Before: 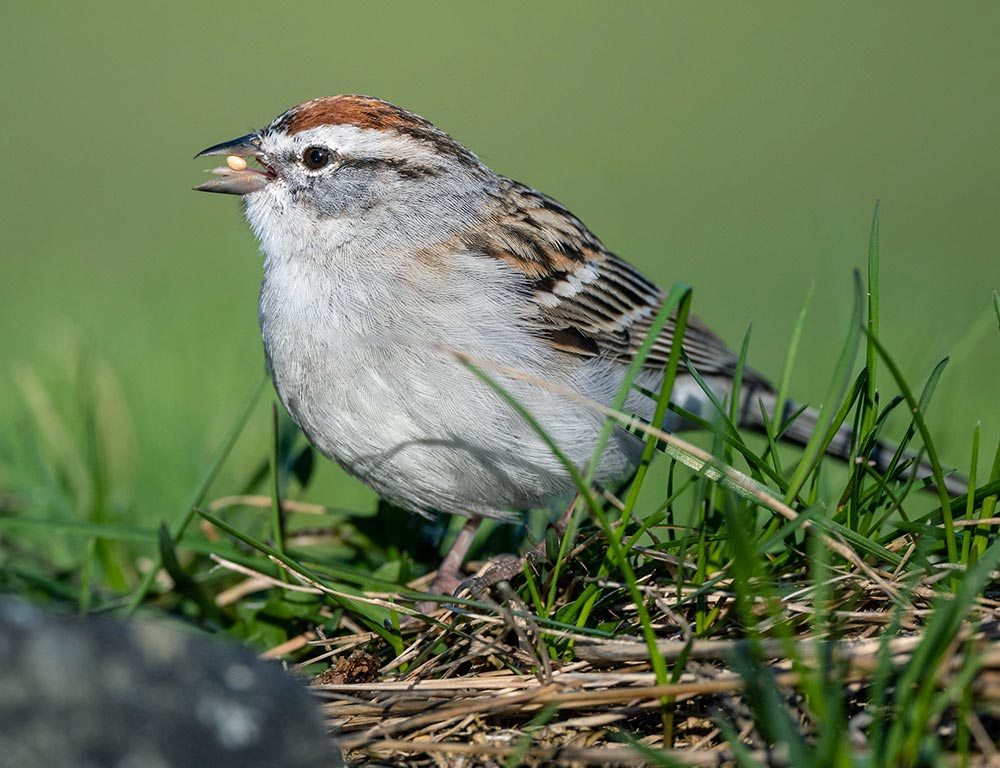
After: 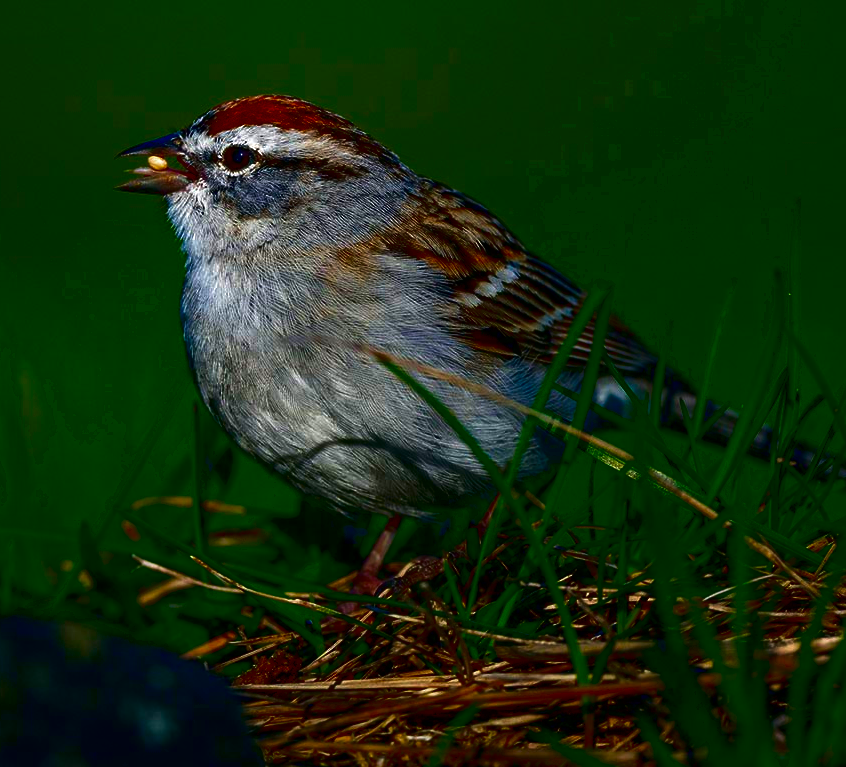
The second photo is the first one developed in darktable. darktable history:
velvia: on, module defaults
contrast brightness saturation: brightness -0.997, saturation 0.997
haze removal: strength 0.29, distance 0.245, compatibility mode true, adaptive false
crop: left 7.963%, right 7.394%
